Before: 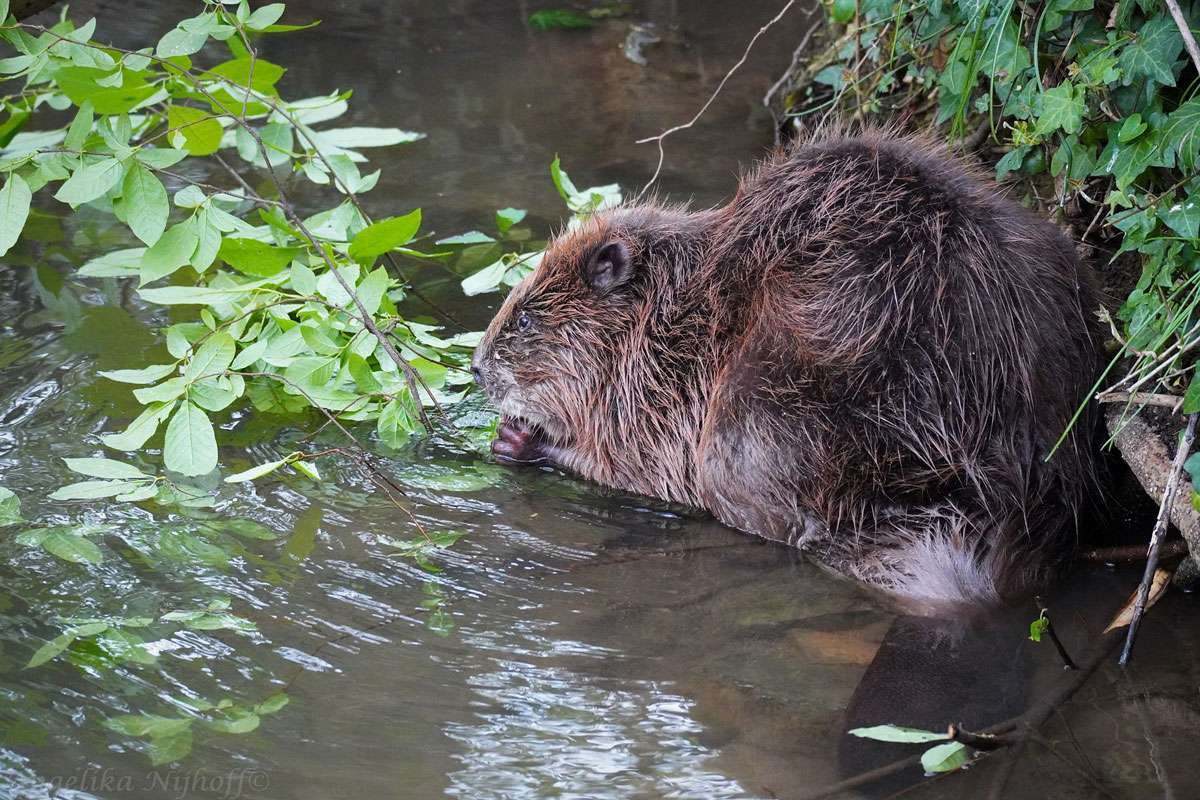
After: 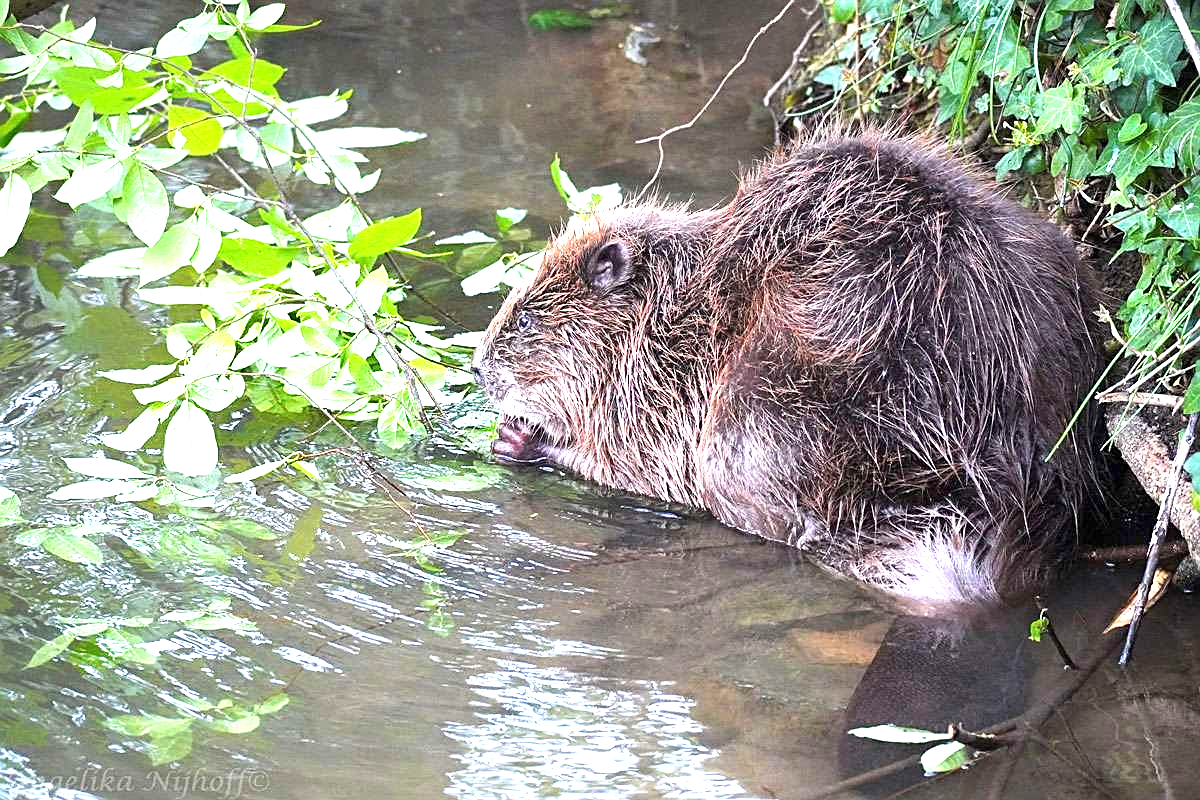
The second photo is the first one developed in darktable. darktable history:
tone equalizer: -7 EV 0.13 EV, smoothing diameter 25%, edges refinement/feathering 10, preserve details guided filter
sharpen: on, module defaults
exposure: black level correction 0, exposure 1.5 EV, compensate exposure bias true, compensate highlight preservation false
